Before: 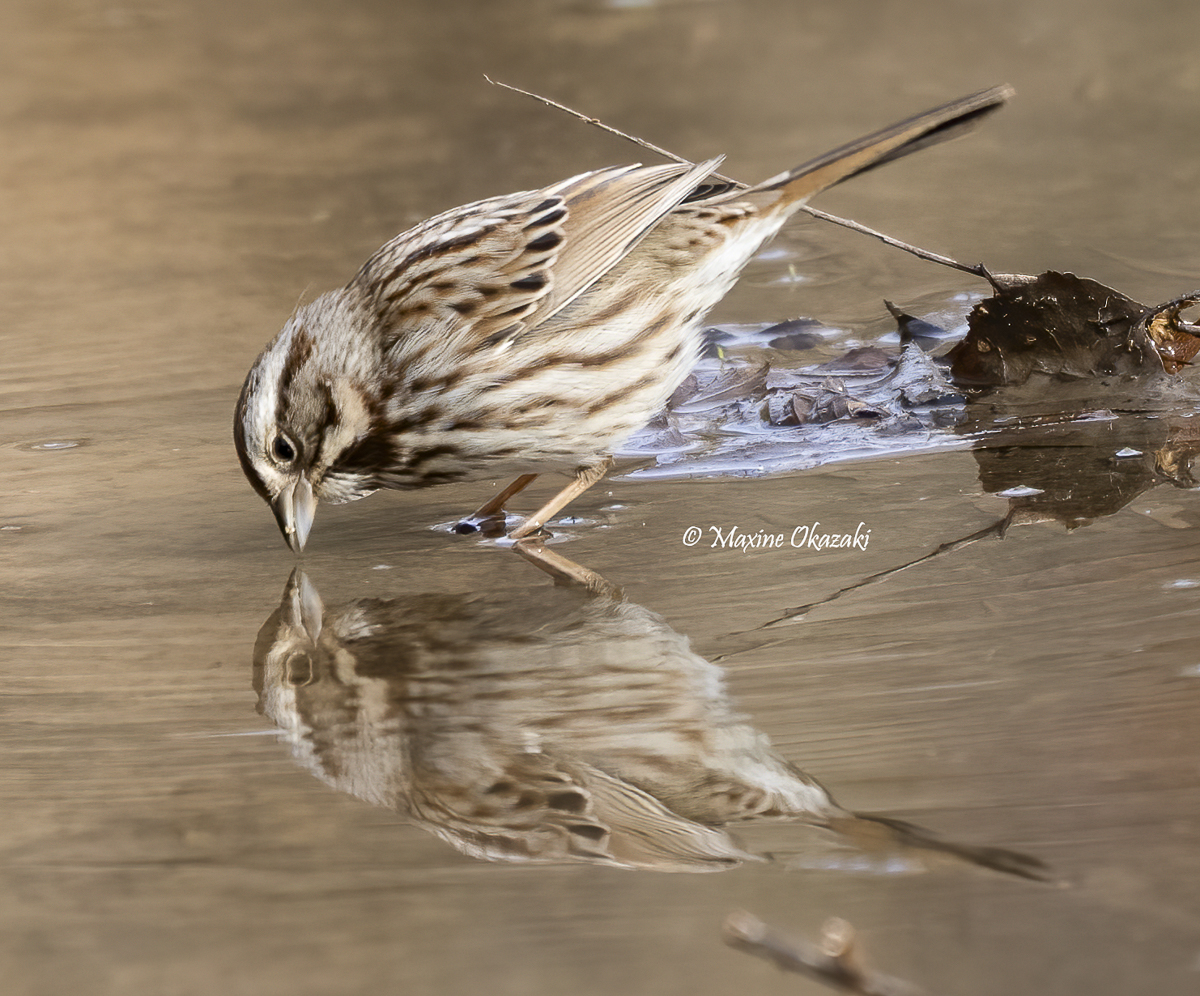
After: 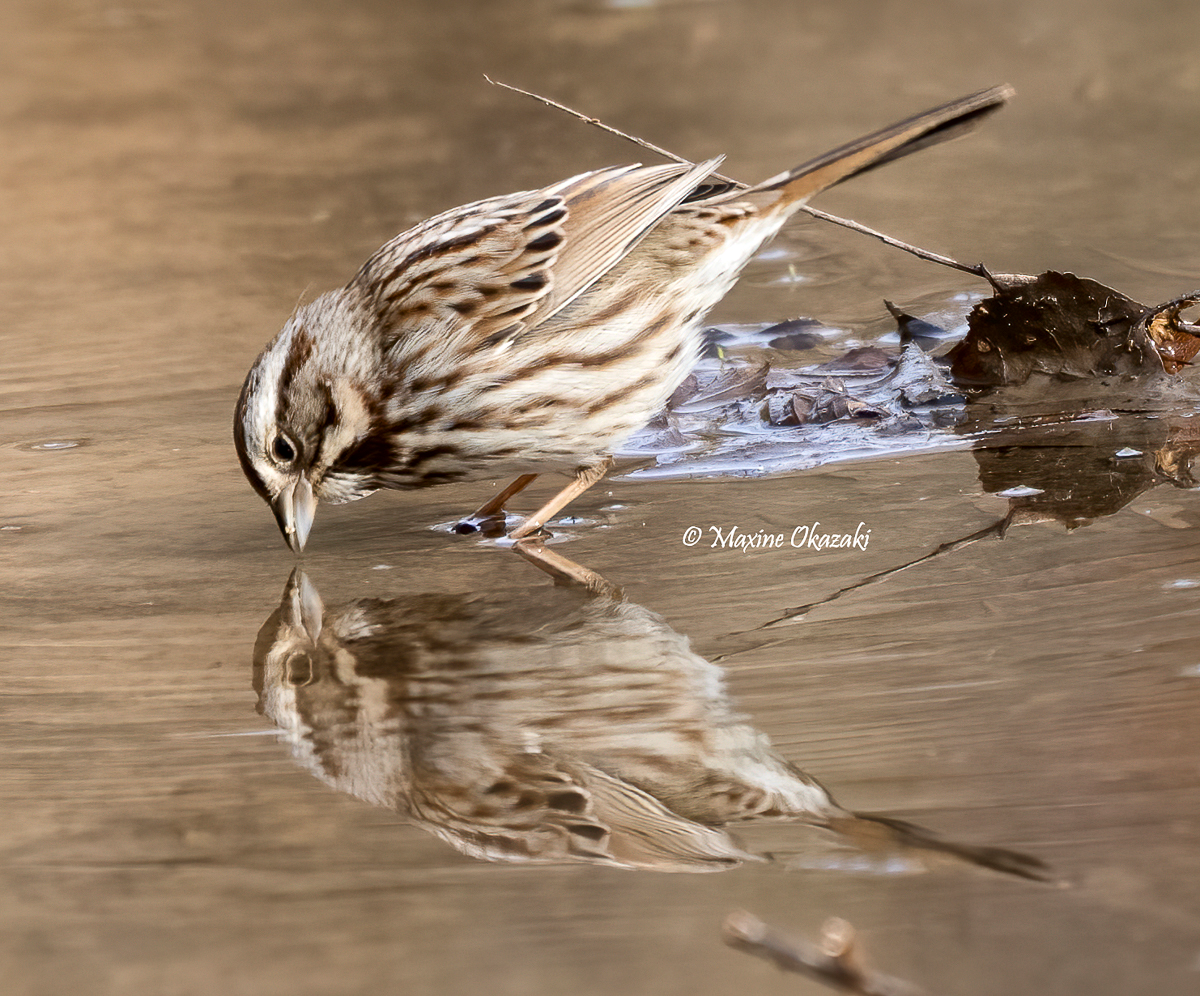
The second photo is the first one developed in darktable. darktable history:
local contrast: mode bilateral grid, contrast 20, coarseness 50, detail 131%, midtone range 0.2
